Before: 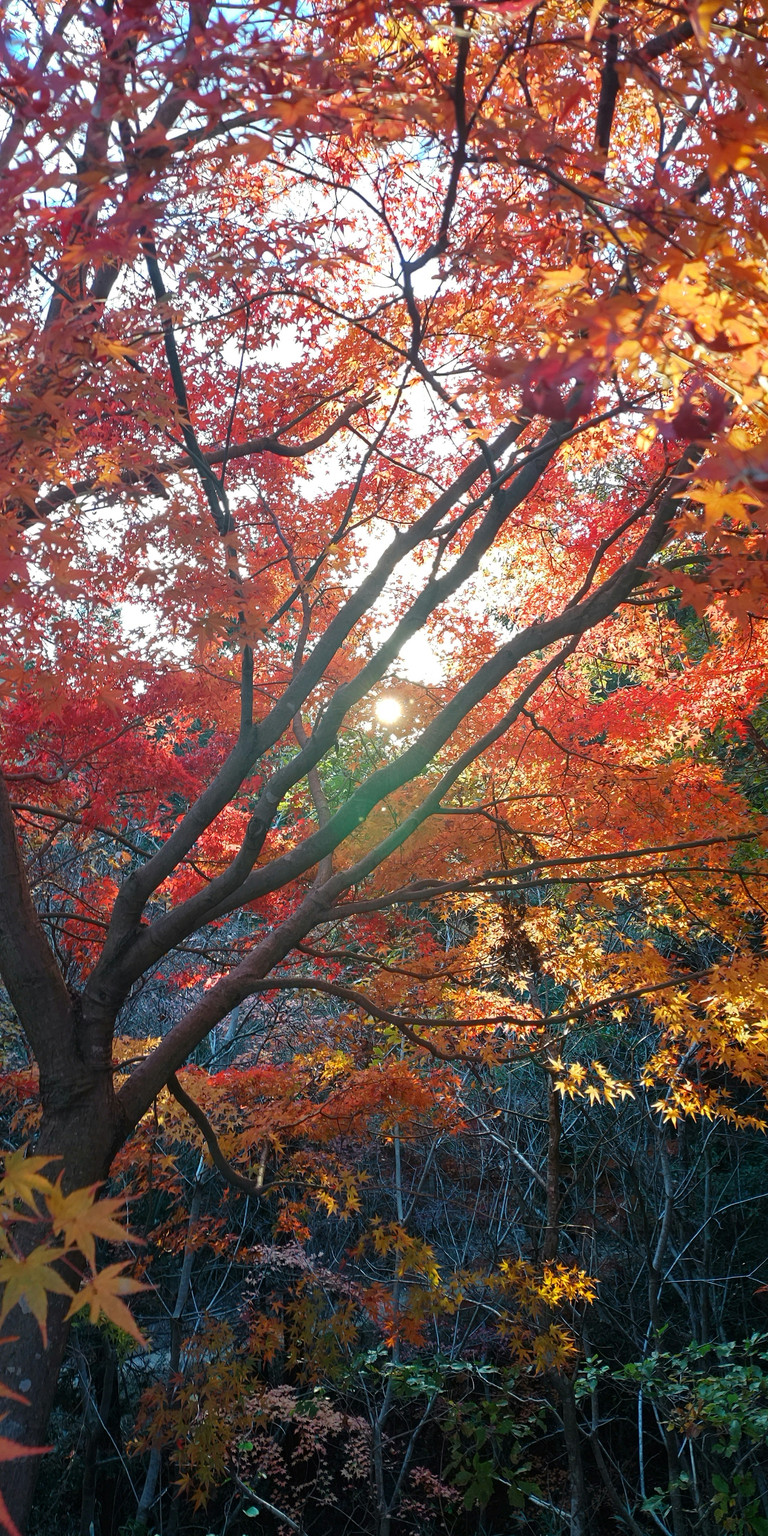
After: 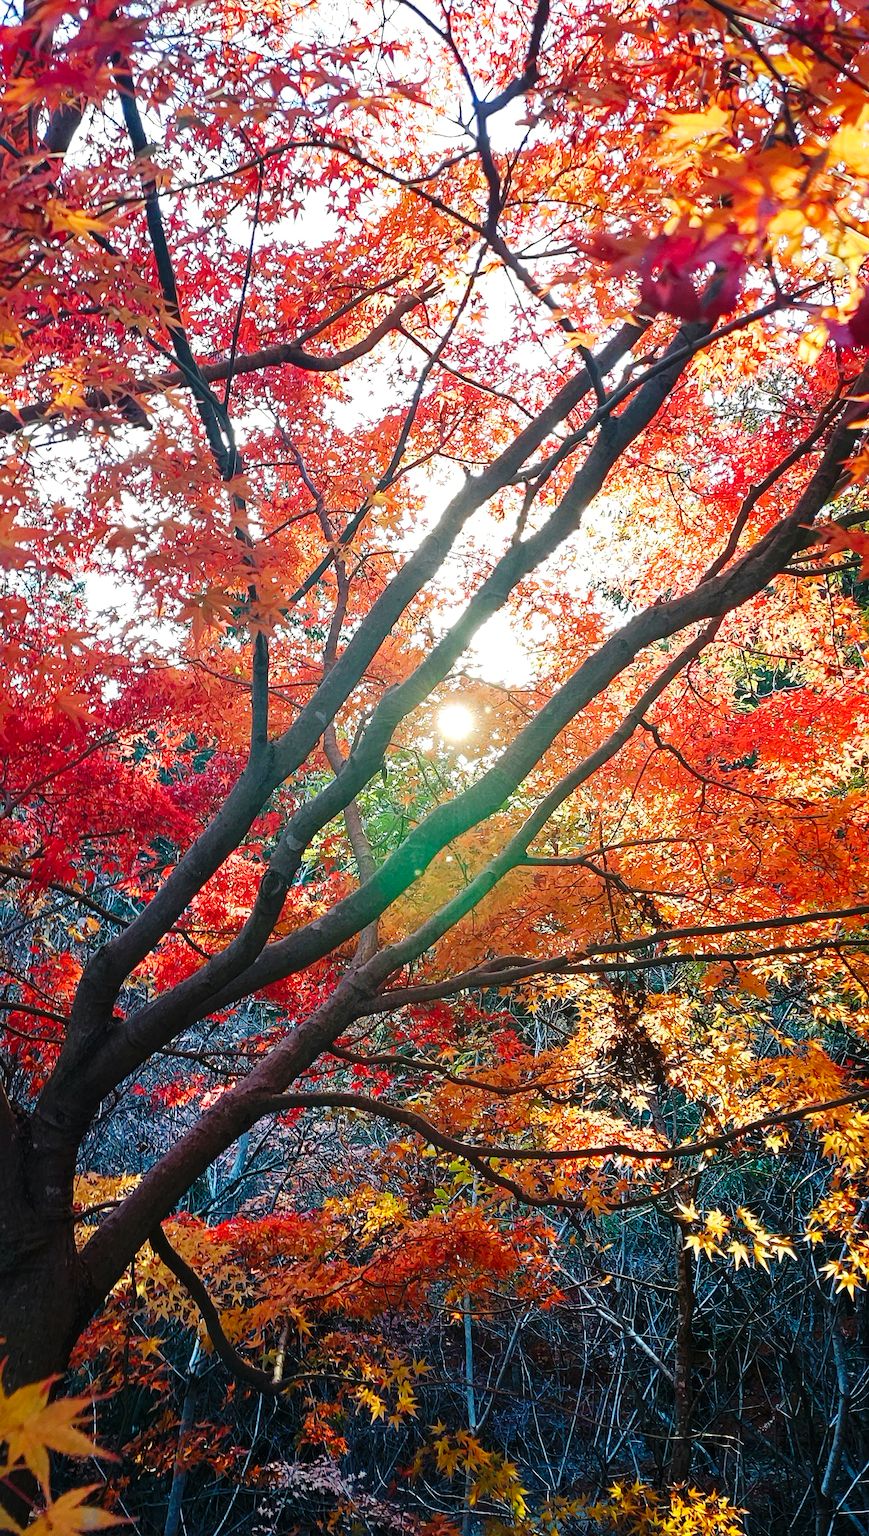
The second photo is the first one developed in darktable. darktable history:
sharpen: on, module defaults
crop: left 7.76%, top 12.302%, right 10.46%, bottom 15.431%
tone equalizer: edges refinement/feathering 500, mask exposure compensation -1.57 EV, preserve details no
haze removal: compatibility mode true, adaptive false
base curve: curves: ch0 [(0, 0) (0.036, 0.025) (0.121, 0.166) (0.206, 0.329) (0.605, 0.79) (1, 1)], preserve colors none
